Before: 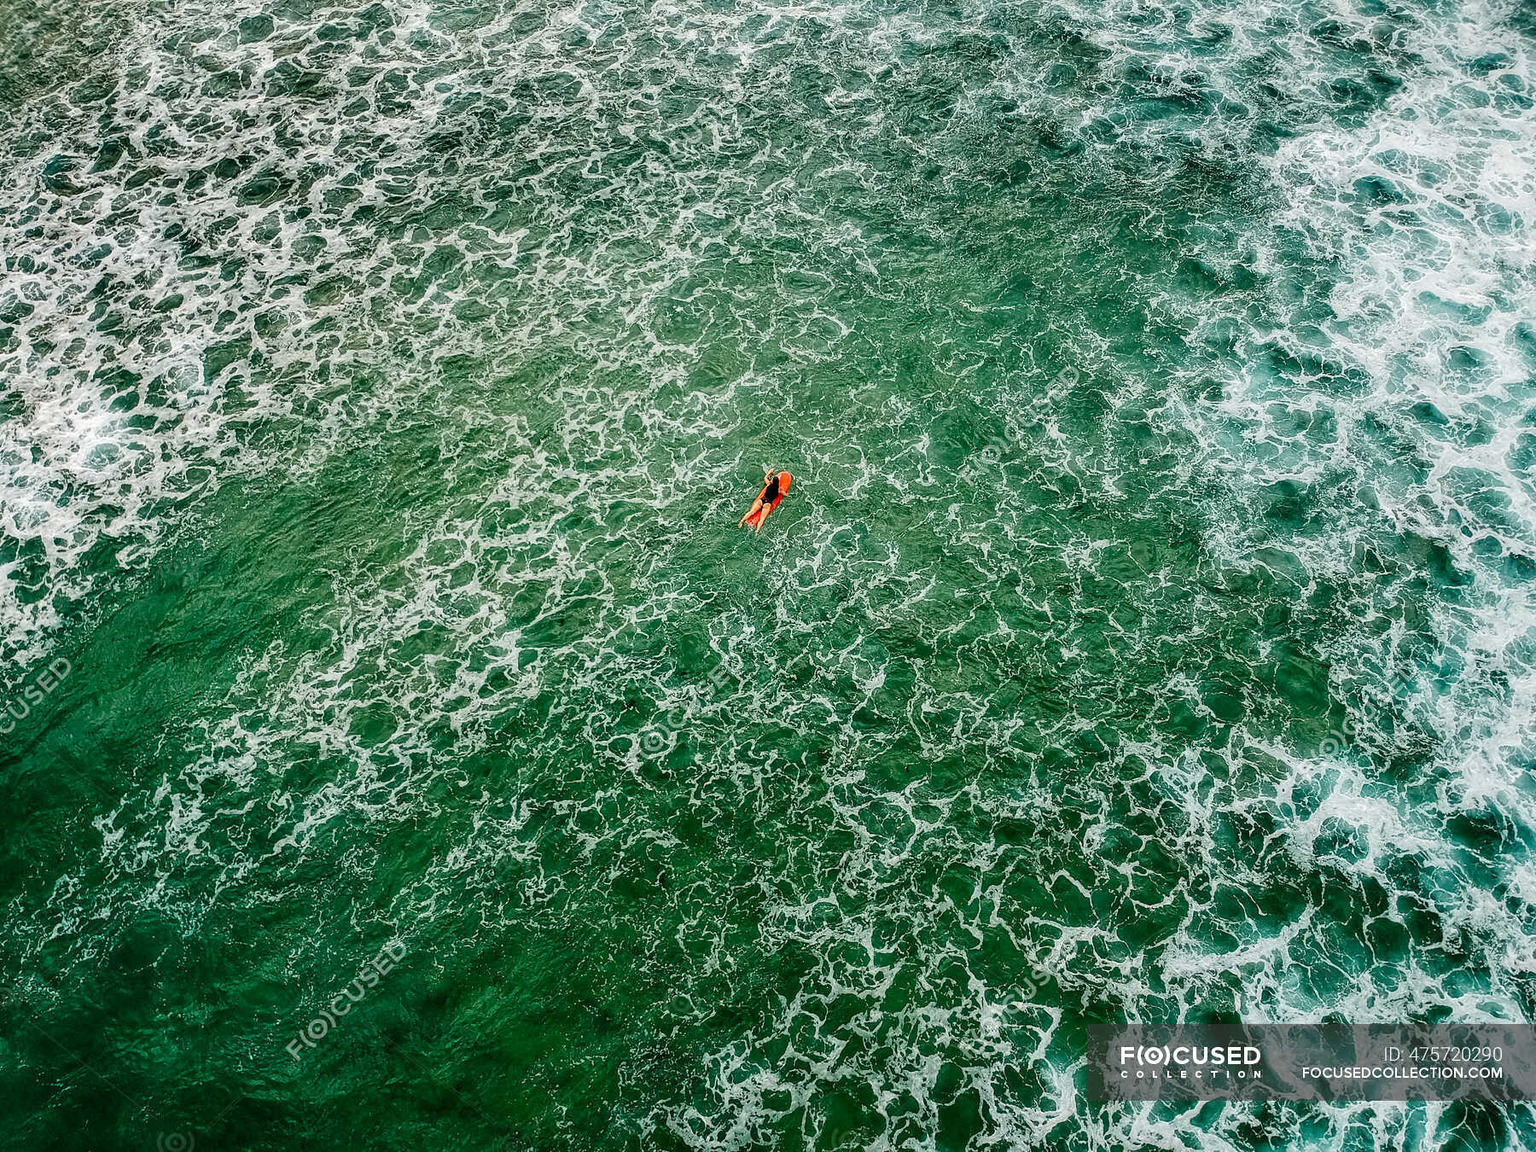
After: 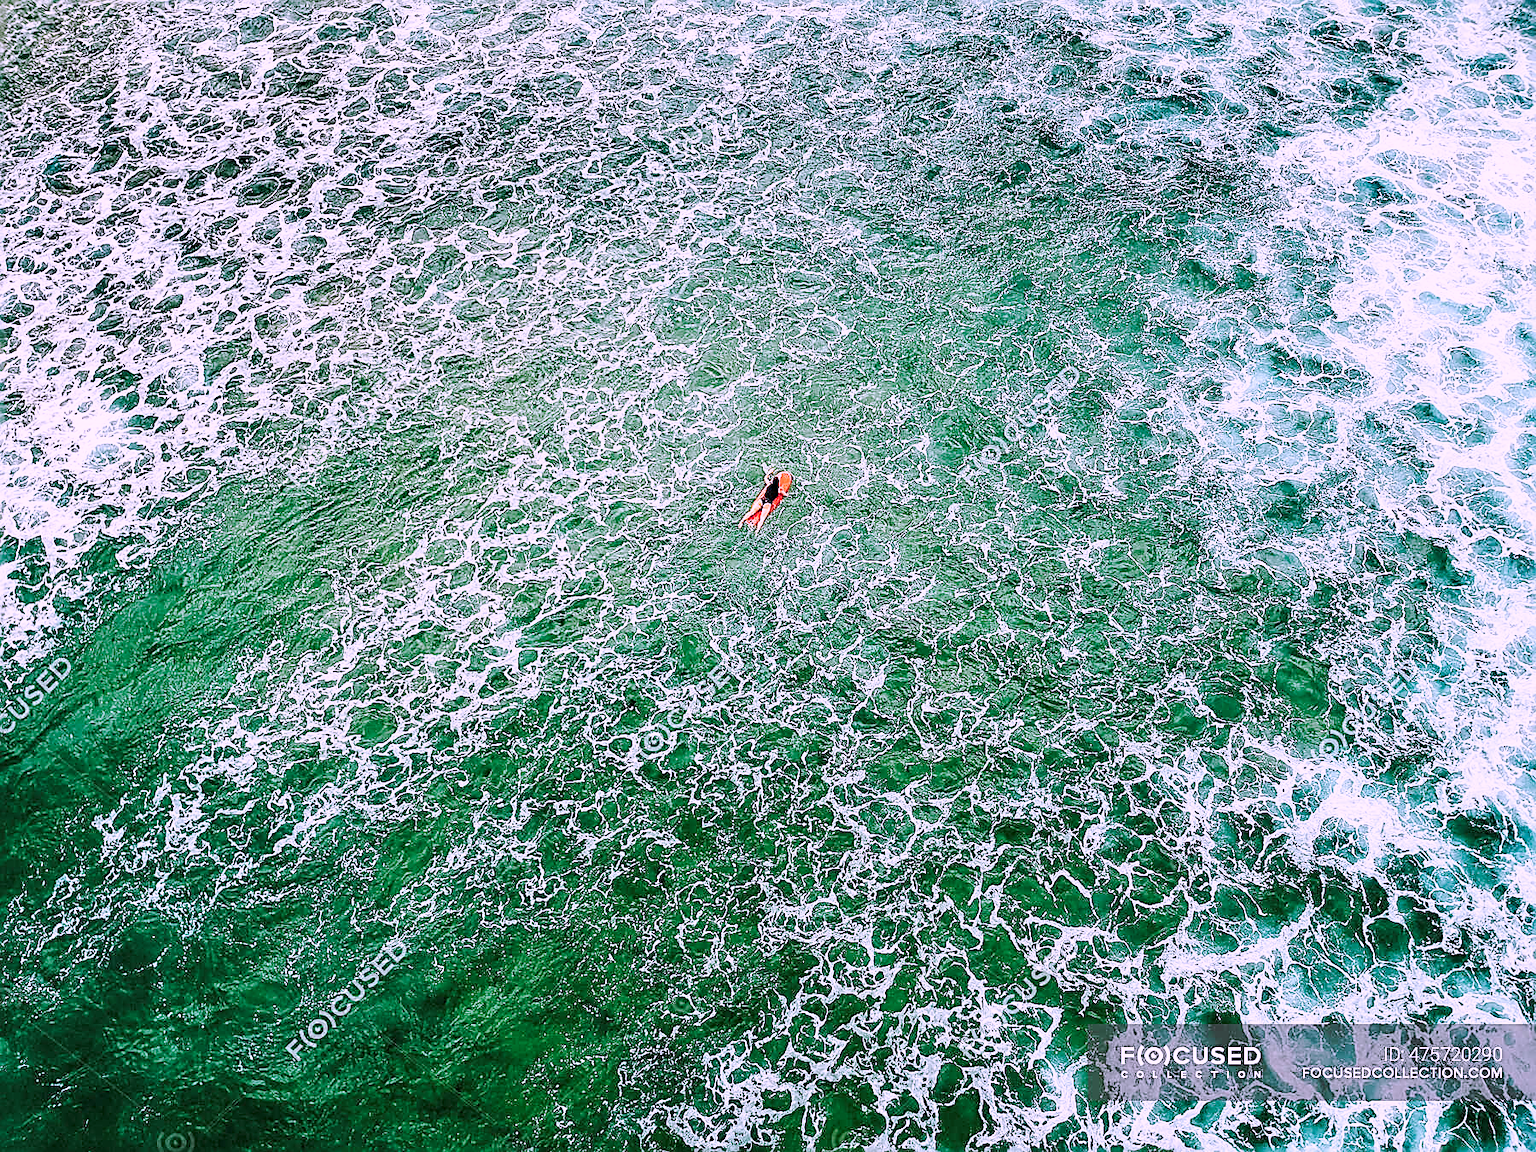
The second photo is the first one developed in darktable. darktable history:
sharpen: amount 1.017
color correction: highlights a* 15.24, highlights b* -24.33
base curve: curves: ch0 [(0, 0) (0.025, 0.046) (0.112, 0.277) (0.467, 0.74) (0.814, 0.929) (1, 0.942)], preserve colors none
